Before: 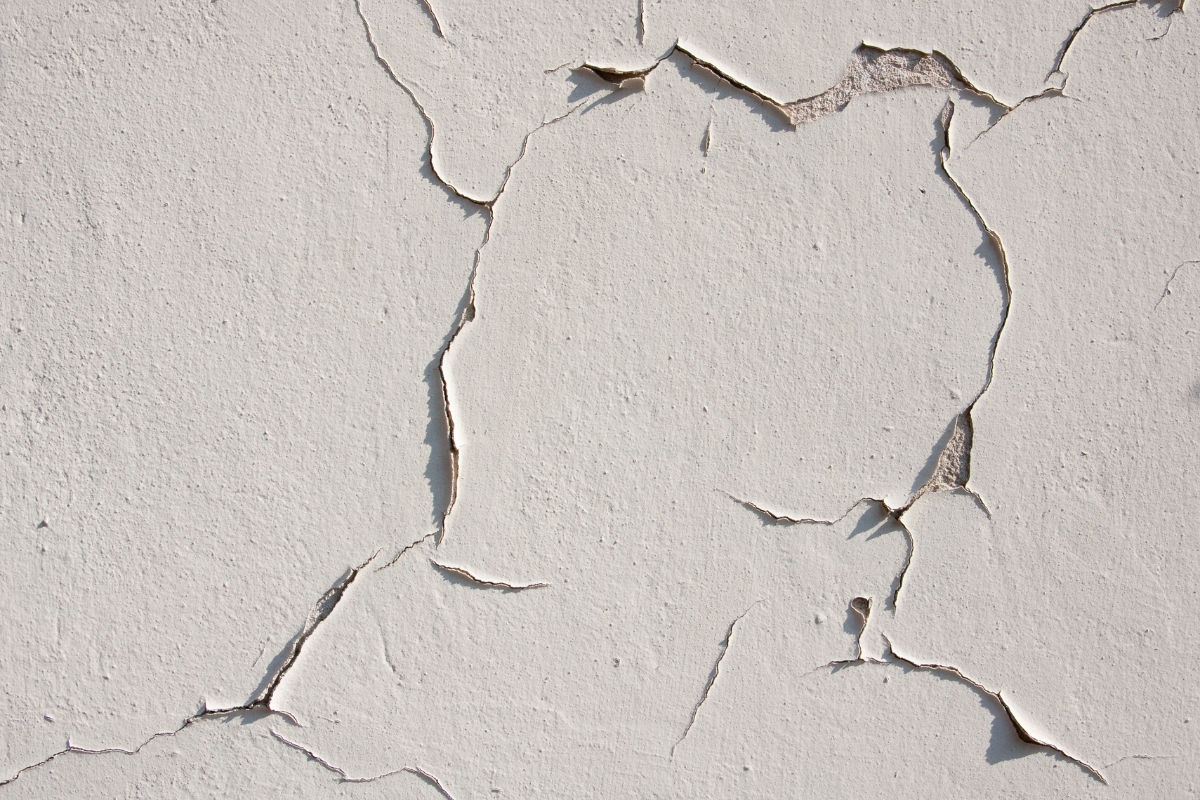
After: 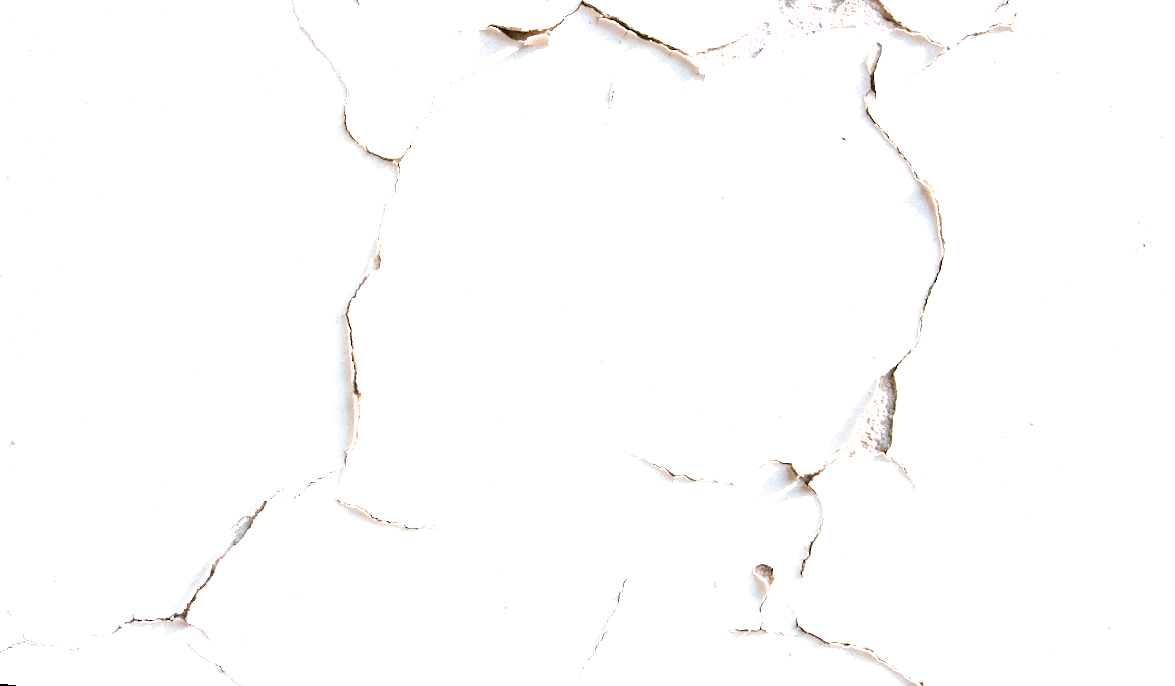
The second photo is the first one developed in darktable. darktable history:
rotate and perspective: rotation 1.69°, lens shift (vertical) -0.023, lens shift (horizontal) -0.291, crop left 0.025, crop right 0.988, crop top 0.092, crop bottom 0.842
tone equalizer: on, module defaults
exposure: black level correction 0, exposure 2.327 EV, compensate exposure bias true, compensate highlight preservation false
filmic rgb: black relative exposure -12.8 EV, white relative exposure 2.8 EV, threshold 3 EV, target black luminance 0%, hardness 8.54, latitude 70.41%, contrast 1.133, shadows ↔ highlights balance -0.395%, color science v4 (2020), enable highlight reconstruction true
